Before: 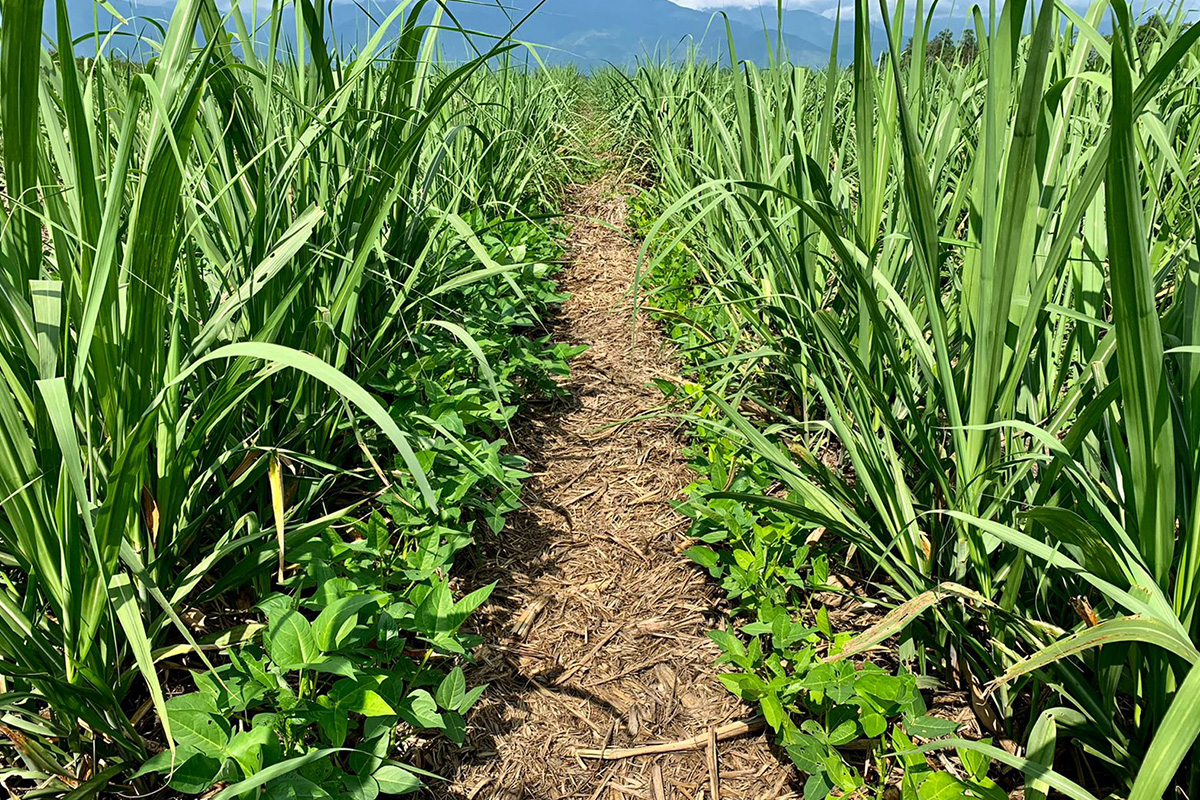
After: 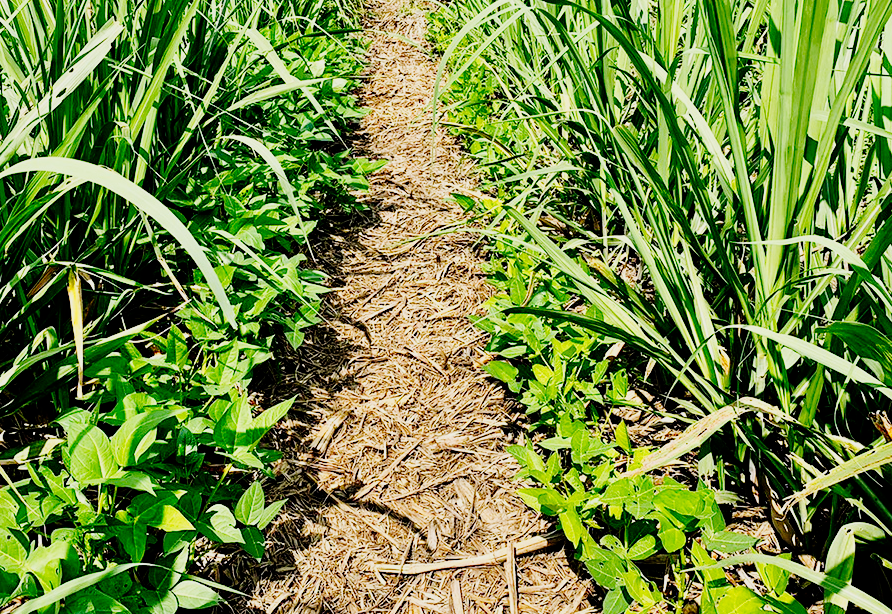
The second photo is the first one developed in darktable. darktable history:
crop: left 16.826%, top 23.226%, right 8.841%
tone curve: curves: ch0 [(0, 0) (0.004, 0) (0.133, 0.071) (0.325, 0.456) (0.832, 0.957) (1, 1)], preserve colors none
shadows and highlights: on, module defaults
tone equalizer: mask exposure compensation -0.504 EV
filmic rgb: black relative exposure -7.65 EV, white relative exposure 4.56 EV, hardness 3.61
